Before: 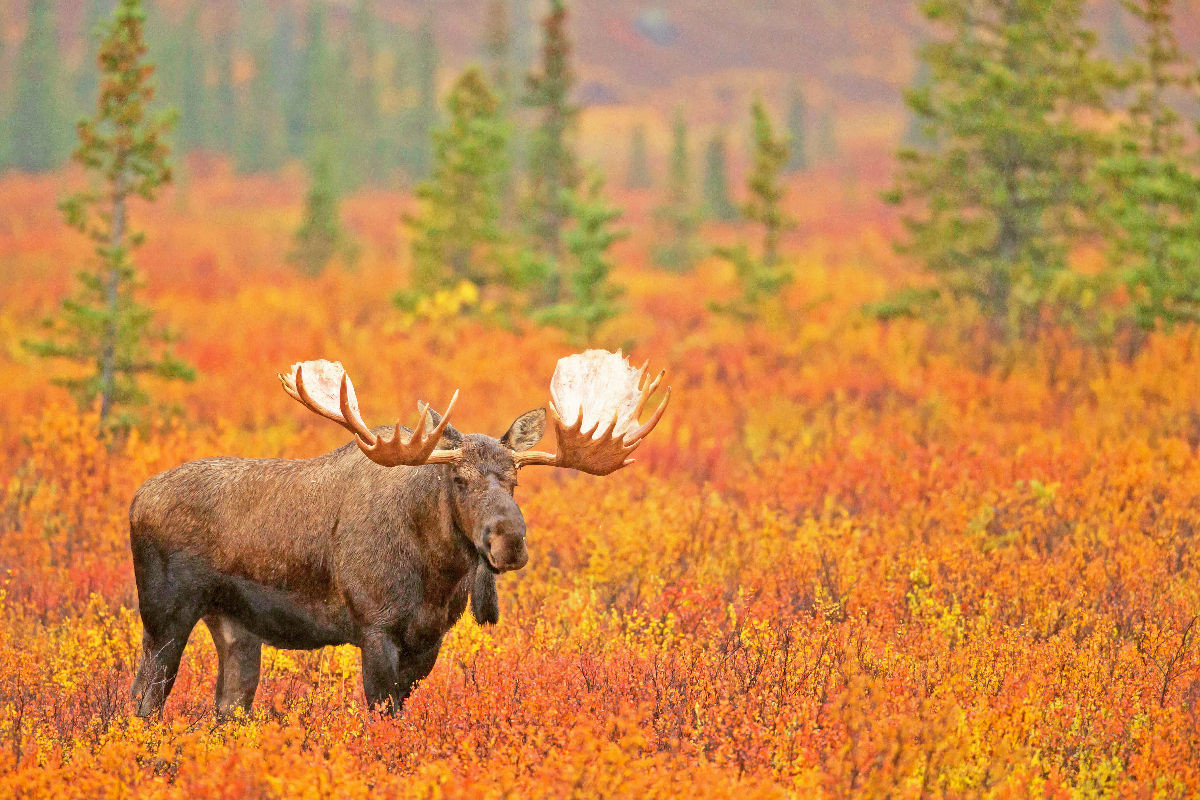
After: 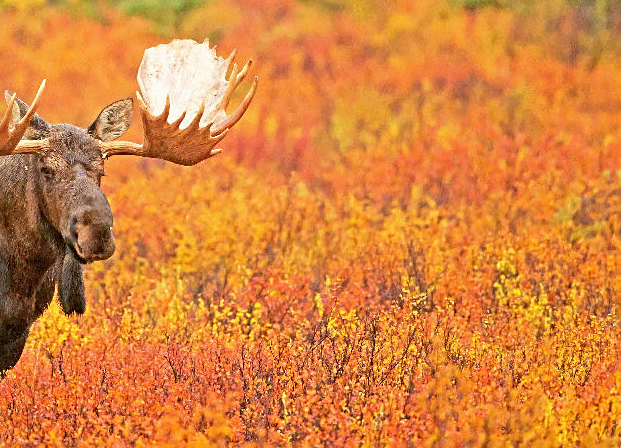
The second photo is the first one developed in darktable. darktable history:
crop: left 34.479%, top 38.822%, right 13.718%, bottom 5.172%
sharpen: on, module defaults
